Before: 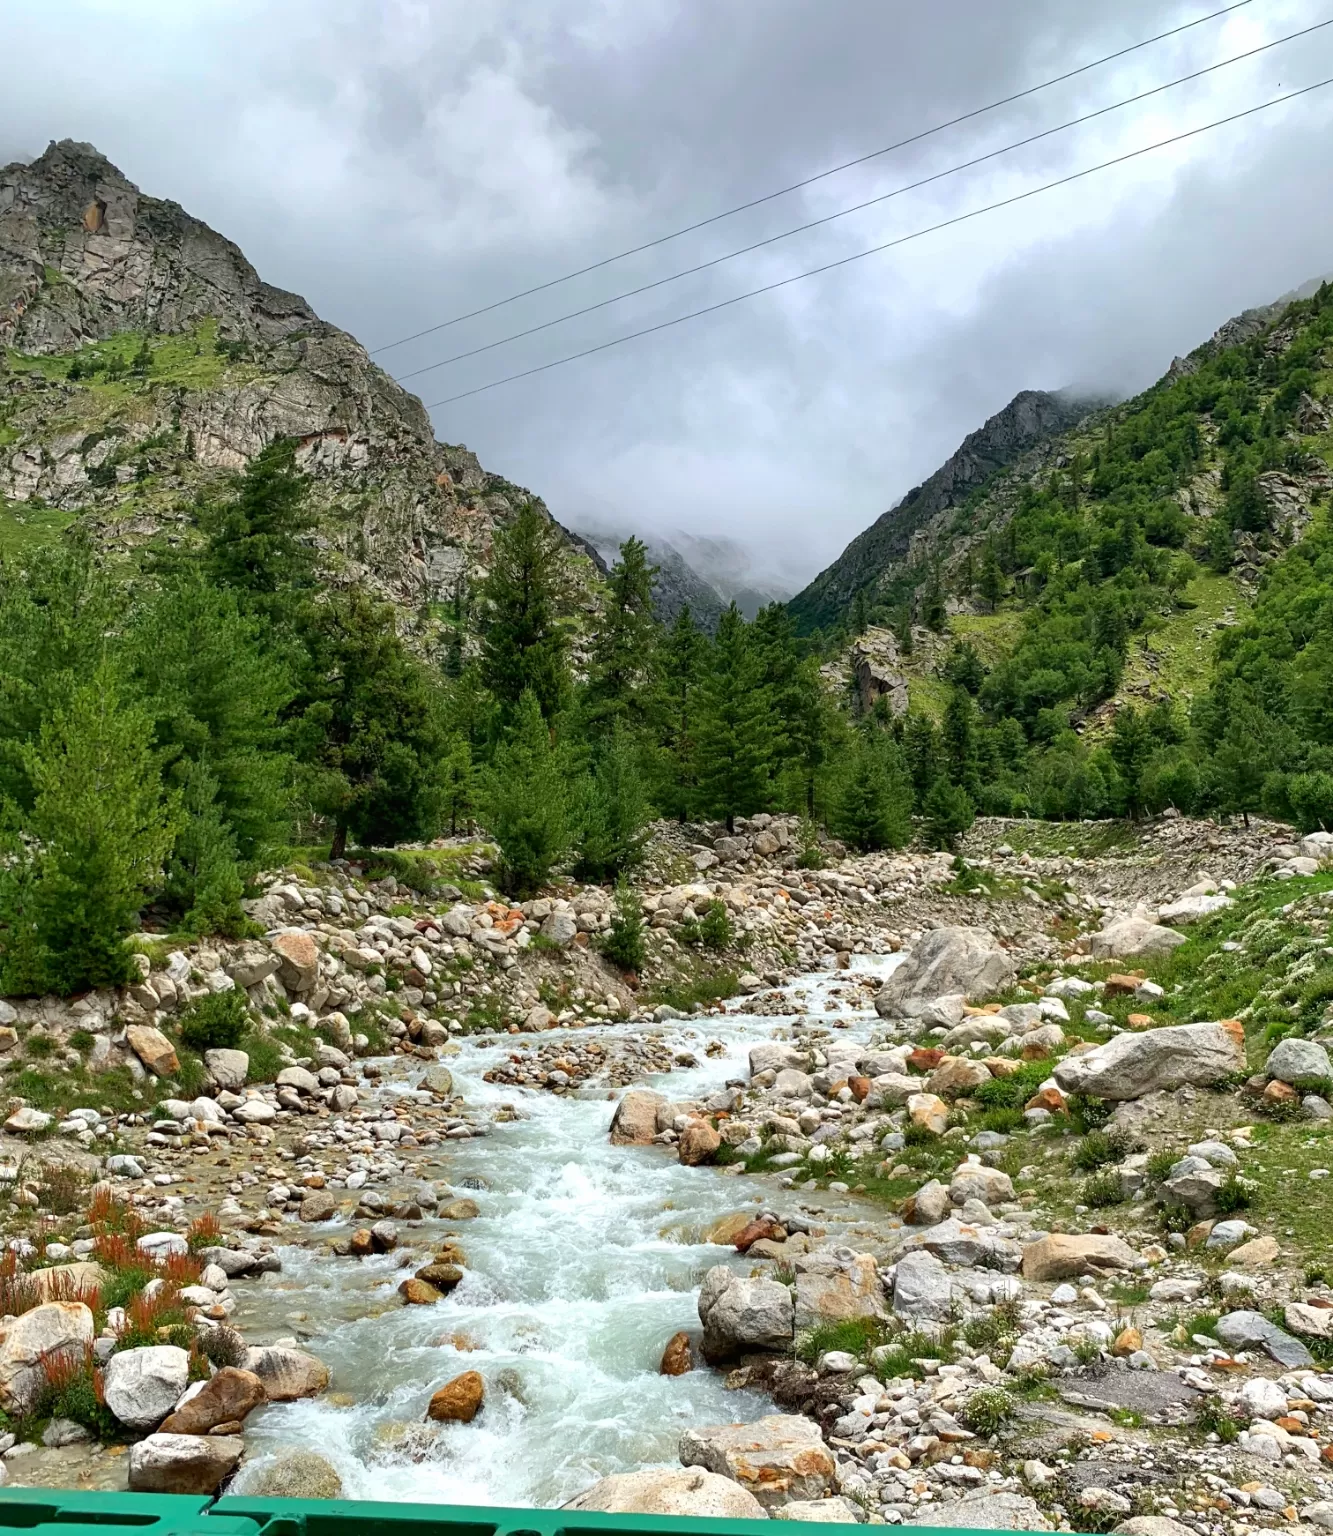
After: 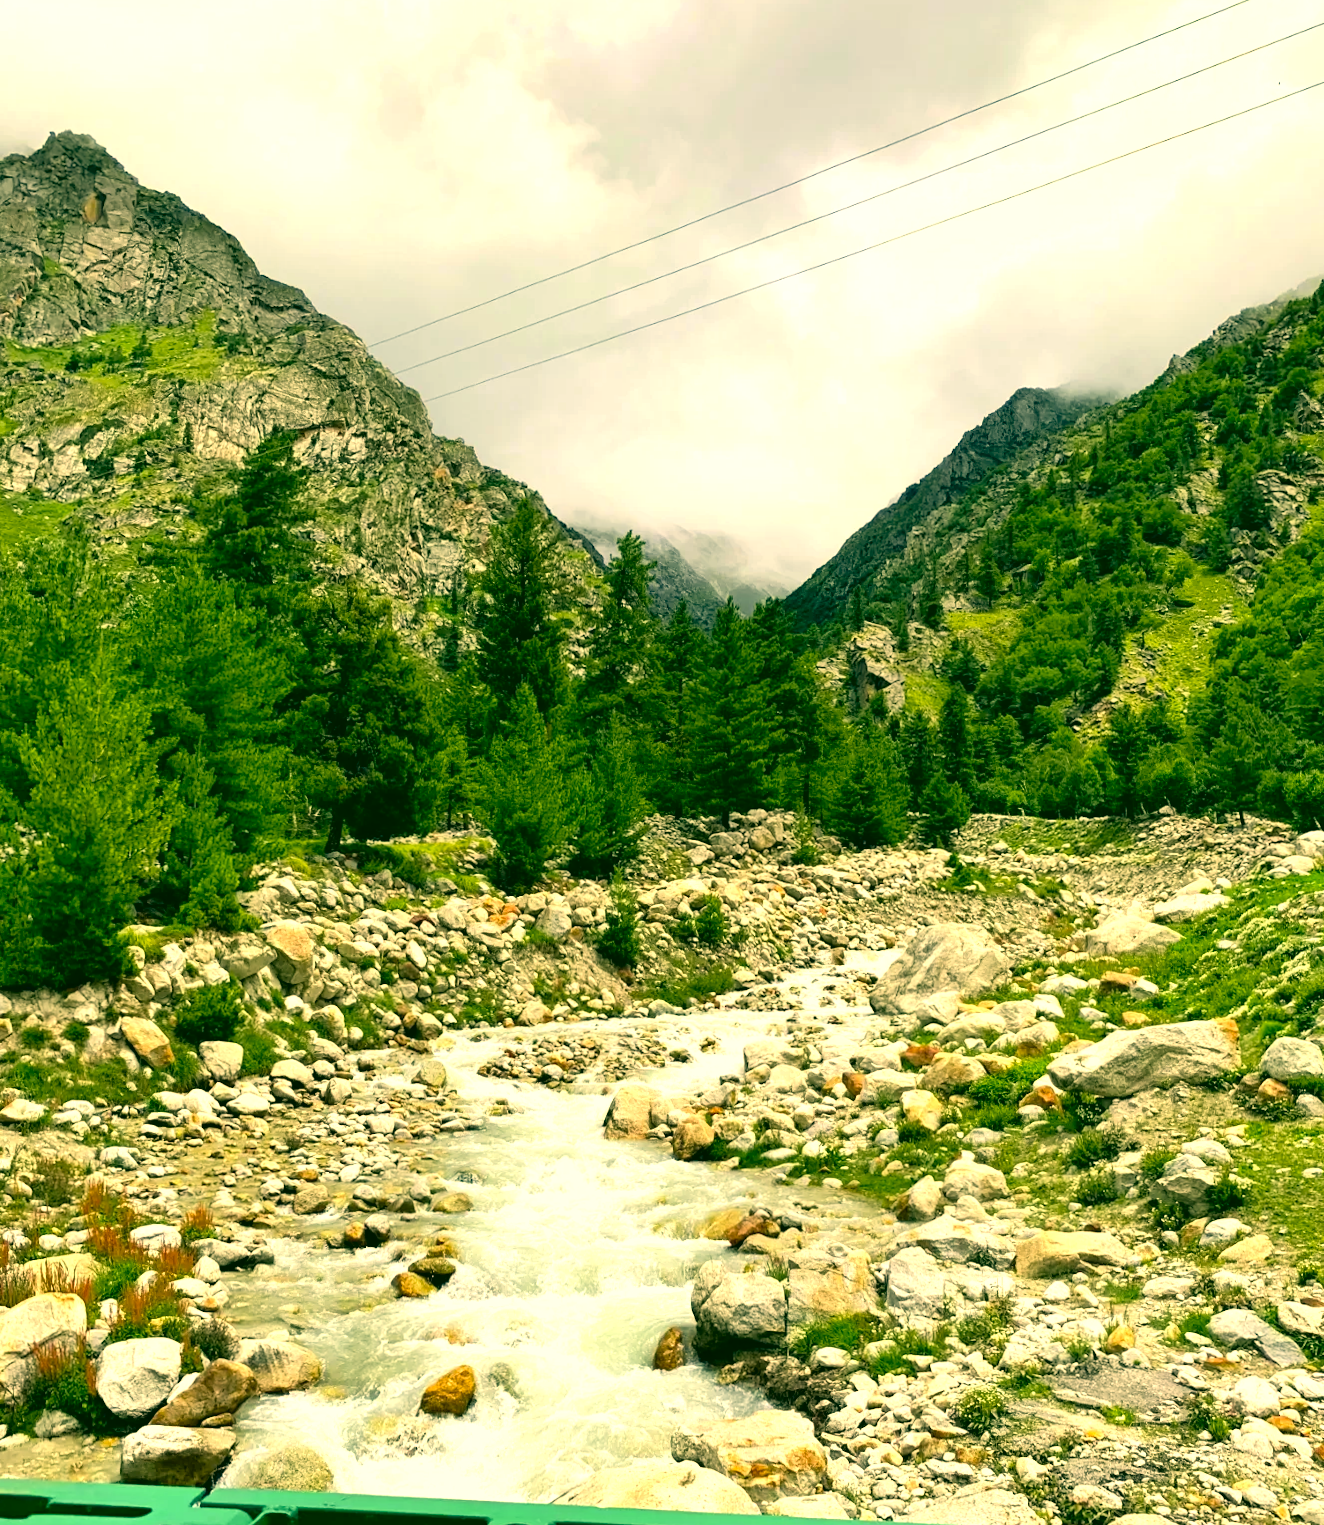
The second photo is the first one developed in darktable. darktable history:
tone curve: curves: ch0 [(0, 0.024) (0.119, 0.146) (0.474, 0.485) (0.718, 0.739) (0.817, 0.839) (1, 0.998)]; ch1 [(0, 0) (0.377, 0.416) (0.439, 0.451) (0.477, 0.477) (0.501, 0.503) (0.538, 0.544) (0.58, 0.602) (0.664, 0.676) (0.783, 0.804) (1, 1)]; ch2 [(0, 0) (0.38, 0.405) (0.463, 0.456) (0.498, 0.497) (0.524, 0.535) (0.578, 0.576) (0.648, 0.665) (1, 1)], color space Lab, linked channels, preserve colors none
tone equalizer: -8 EV -0.741 EV, -7 EV -0.71 EV, -6 EV -0.586 EV, -5 EV -0.402 EV, -3 EV 0.372 EV, -2 EV 0.6 EV, -1 EV 0.696 EV, +0 EV 0.746 EV
crop and rotate: angle -0.336°
color correction: highlights a* 5.63, highlights b* 33.44, shadows a* -26.07, shadows b* 3.96
